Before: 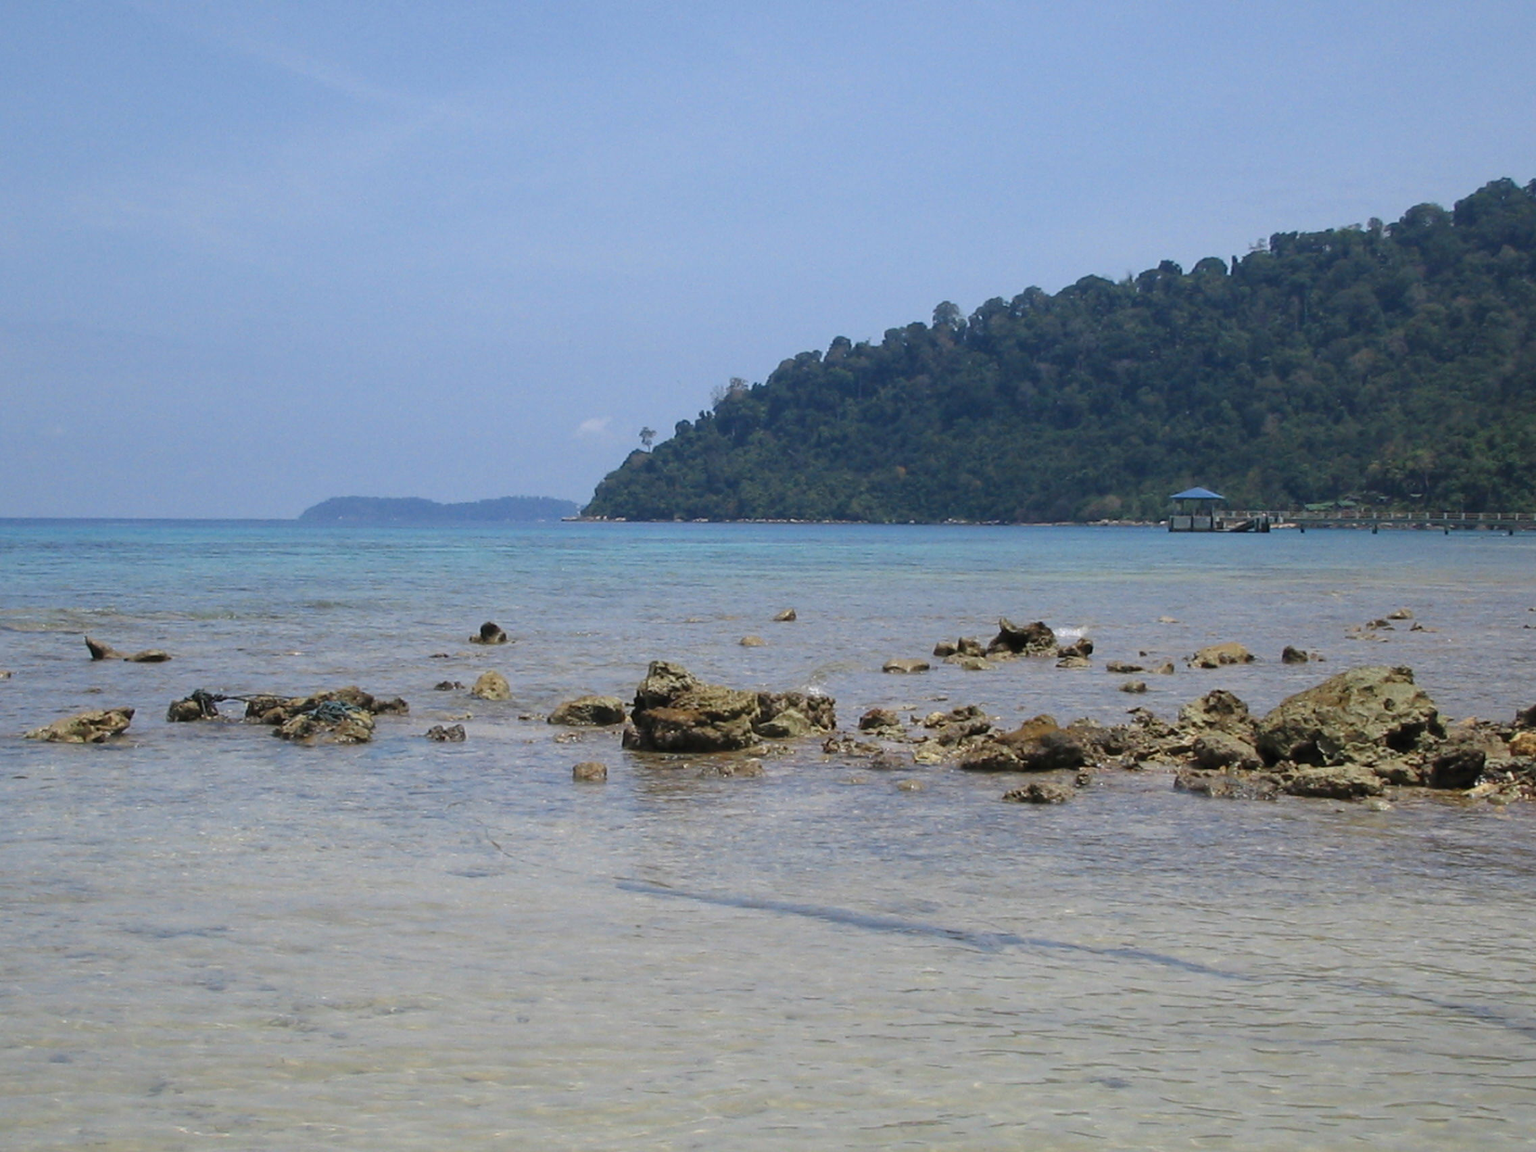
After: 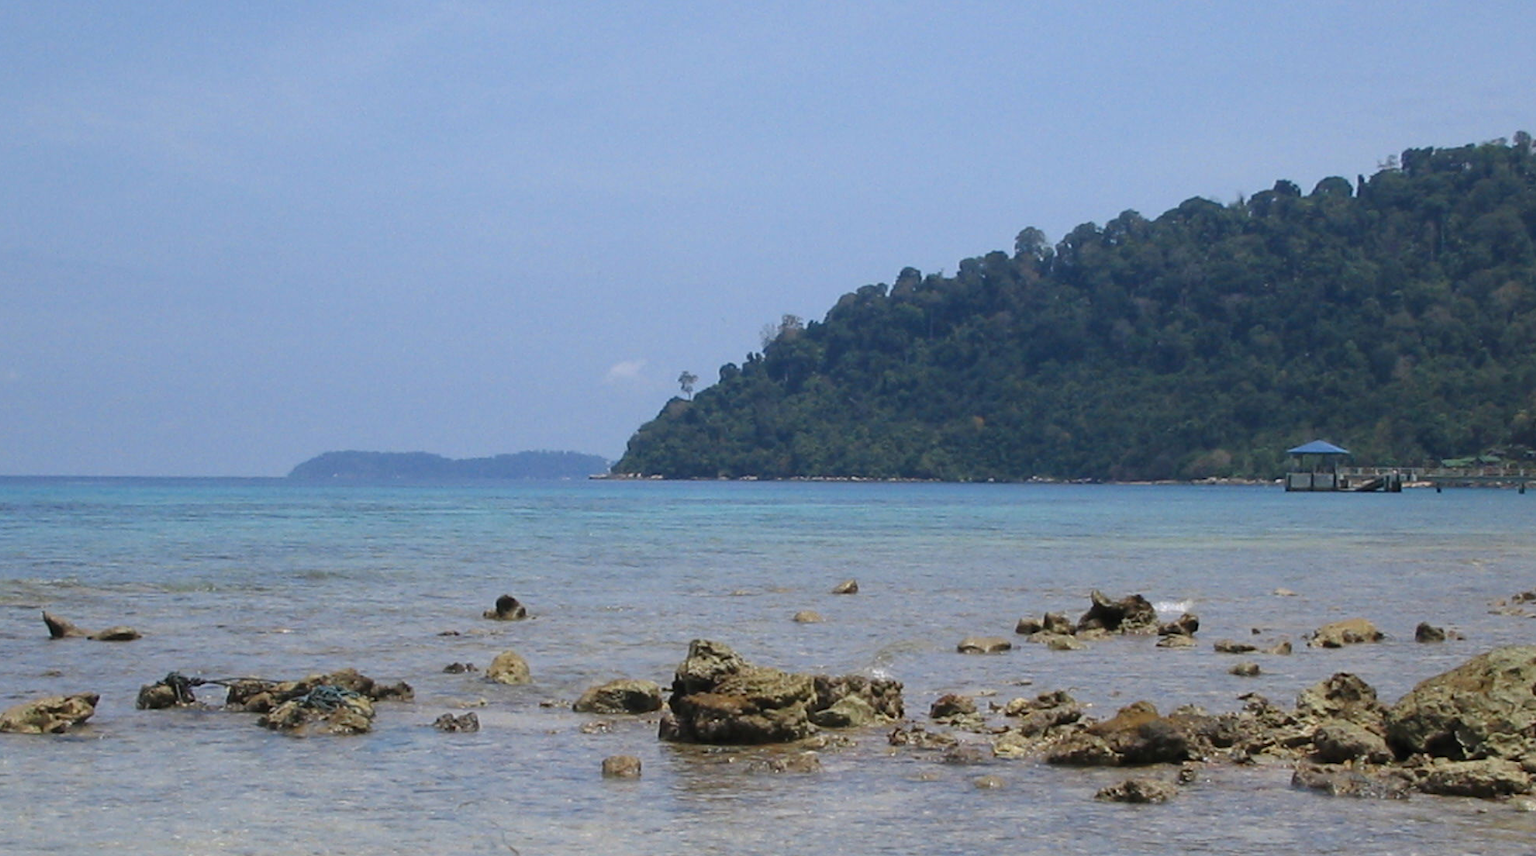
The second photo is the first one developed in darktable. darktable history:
crop: left 3.152%, top 8.979%, right 9.617%, bottom 26.157%
